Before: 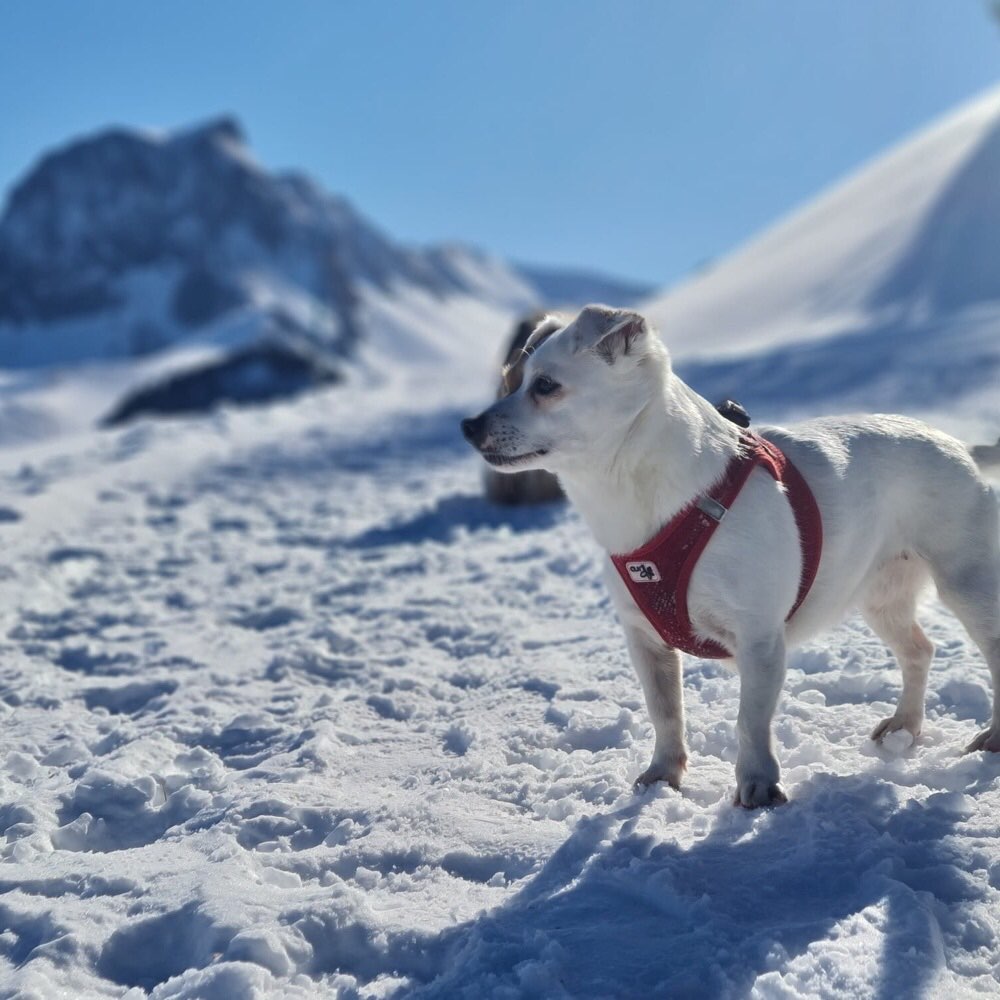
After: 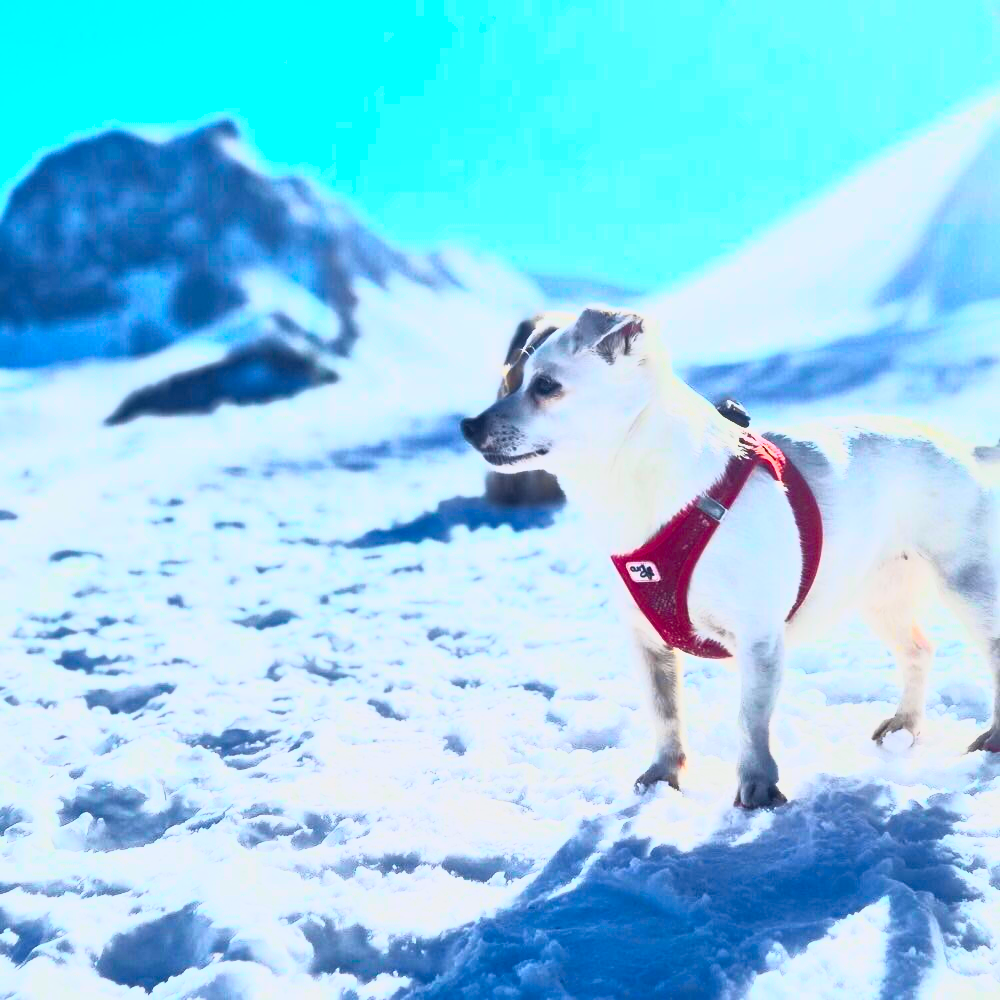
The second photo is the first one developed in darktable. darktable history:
tone curve: curves: ch0 [(0, 0.022) (0.114, 0.088) (0.282, 0.316) (0.446, 0.511) (0.613, 0.693) (0.786, 0.843) (0.999, 0.949)]; ch1 [(0, 0) (0.395, 0.343) (0.463, 0.427) (0.486, 0.474) (0.503, 0.5) (0.535, 0.522) (0.555, 0.566) (0.594, 0.614) (0.755, 0.793) (1, 1)]; ch2 [(0, 0) (0.369, 0.388) (0.449, 0.431) (0.501, 0.5) (0.528, 0.517) (0.561, 0.59) (0.612, 0.646) (0.697, 0.721) (1, 1)], color space Lab, independent channels, preserve colors none
contrast brightness saturation: contrast 1, brightness 1, saturation 1
